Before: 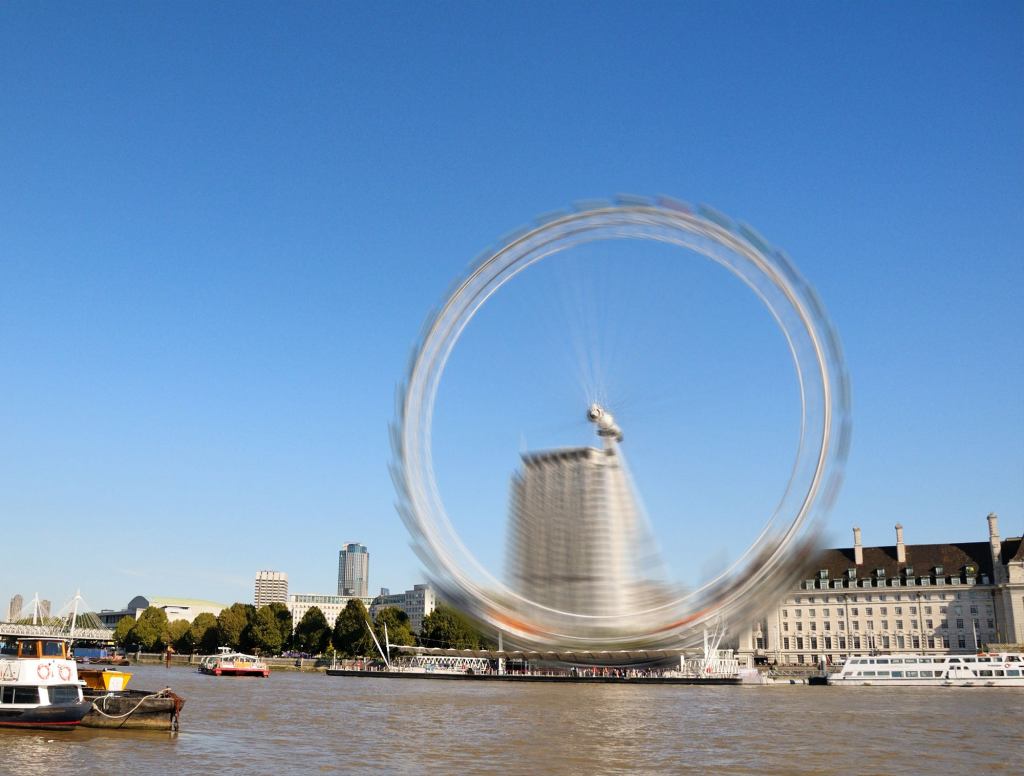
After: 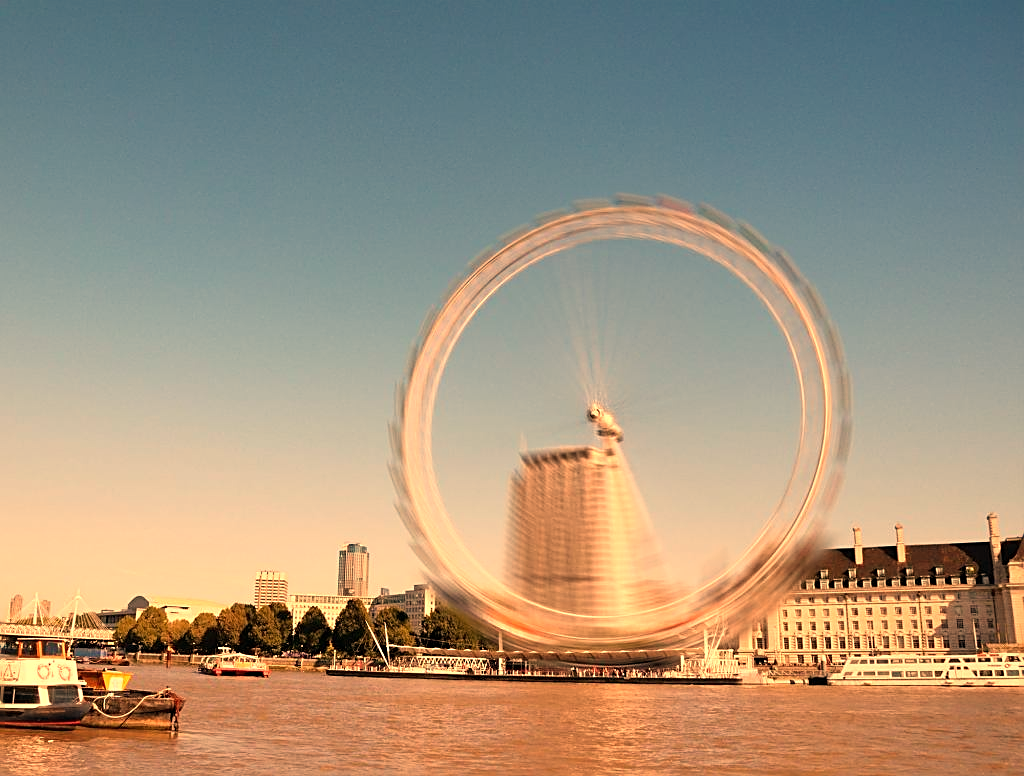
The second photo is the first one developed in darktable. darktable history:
white balance: red 1.467, blue 0.684
sharpen: on, module defaults
